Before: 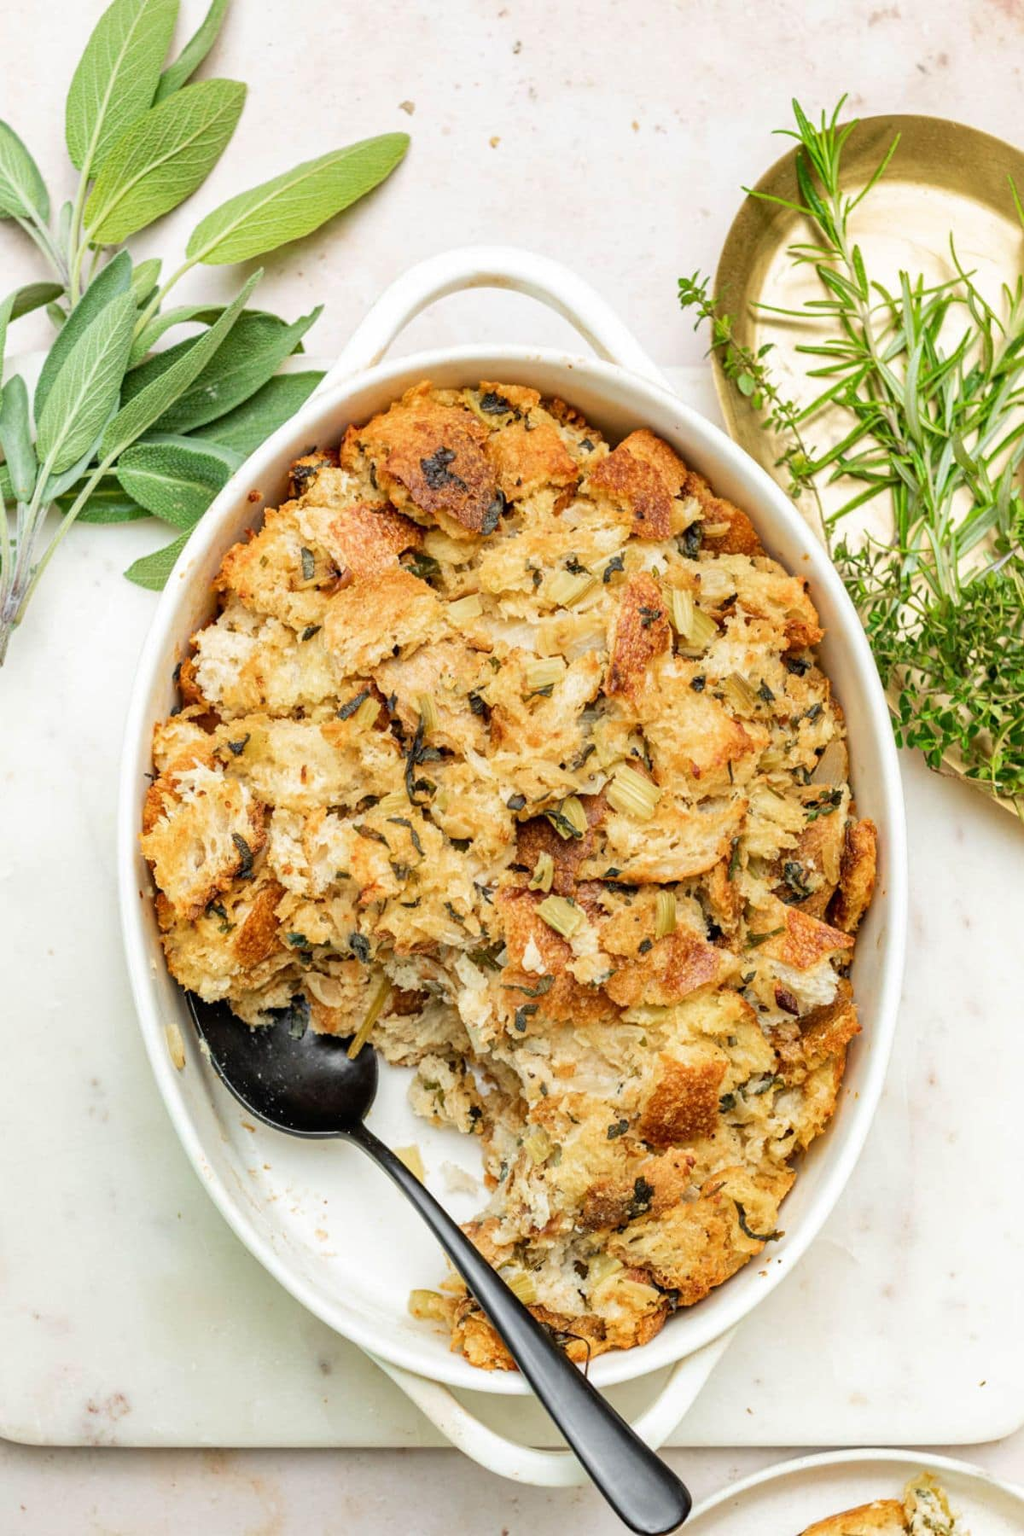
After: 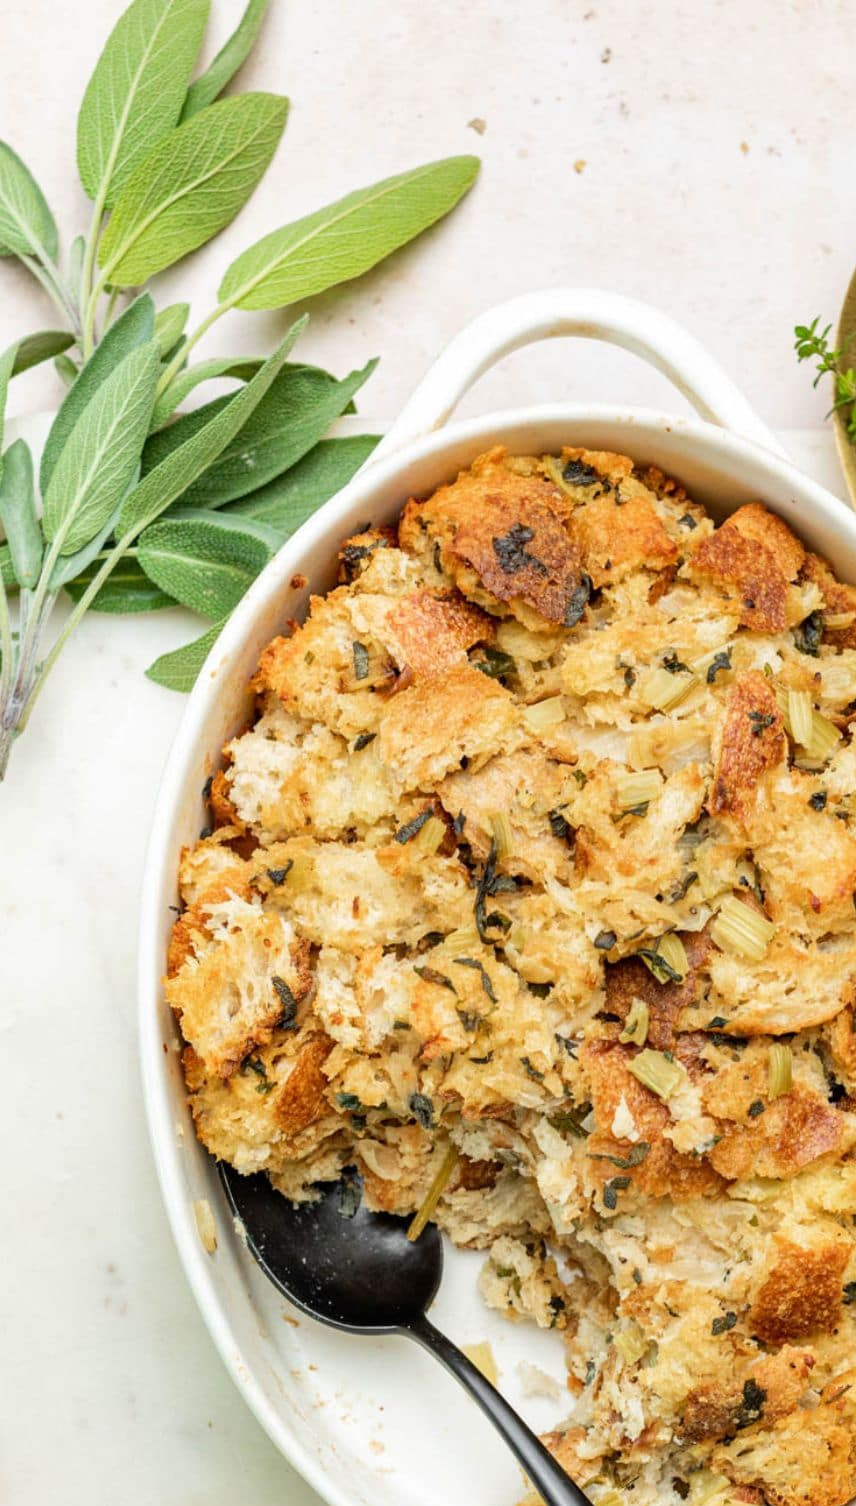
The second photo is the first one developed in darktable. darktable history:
tone equalizer: on, module defaults
crop: right 28.597%, bottom 16.319%
